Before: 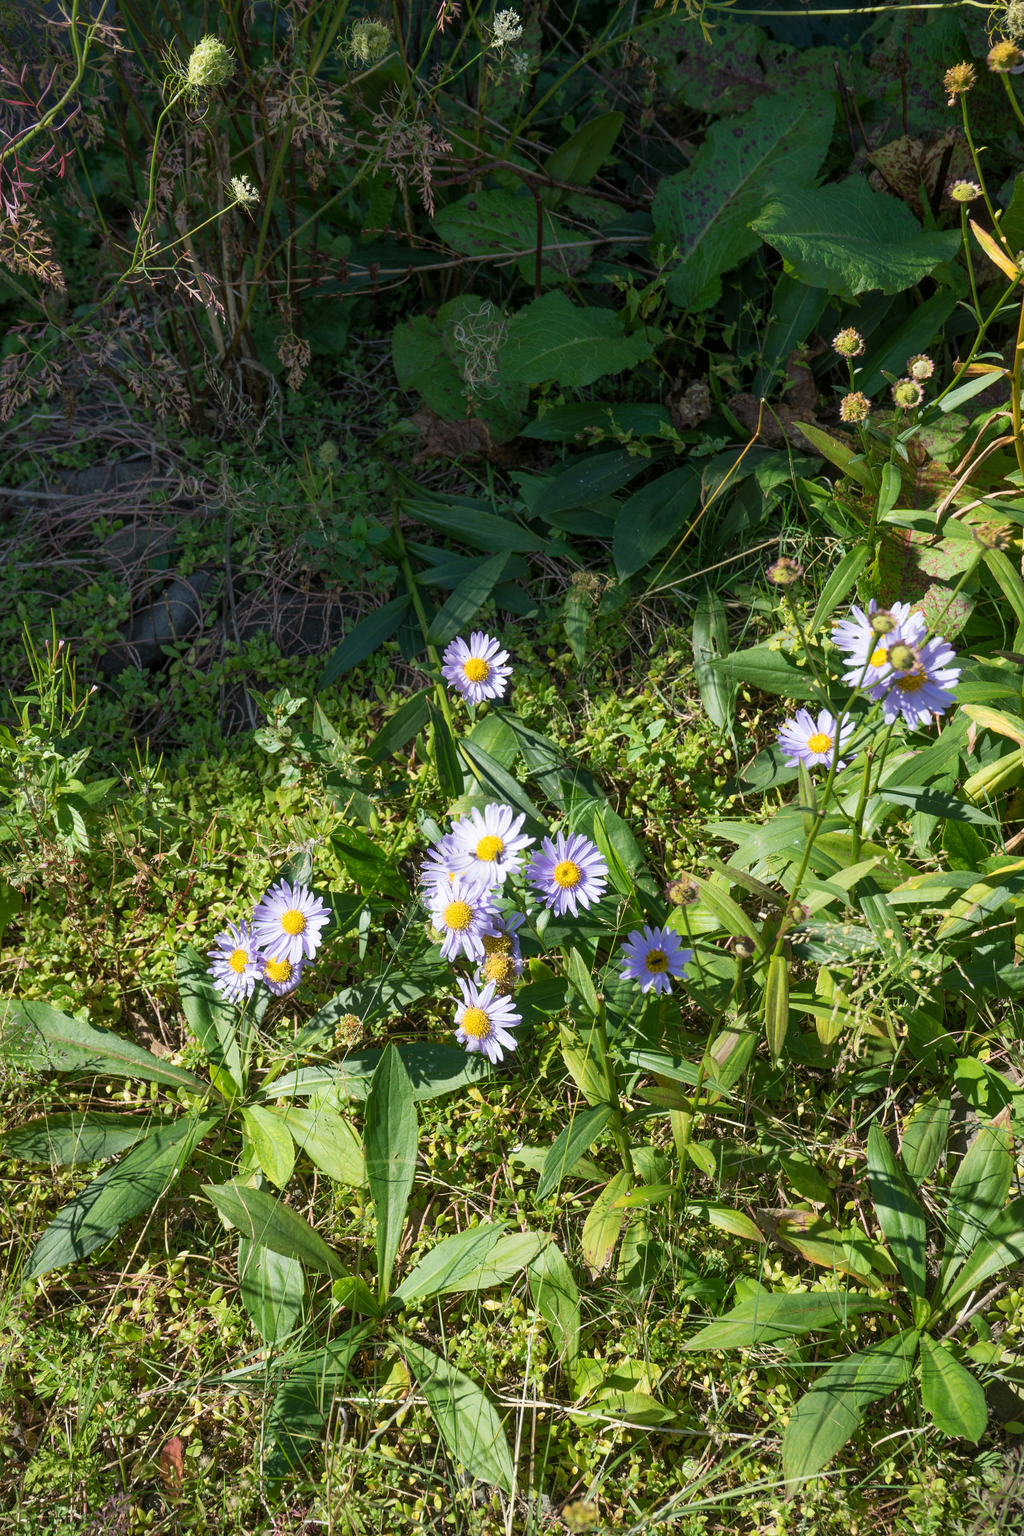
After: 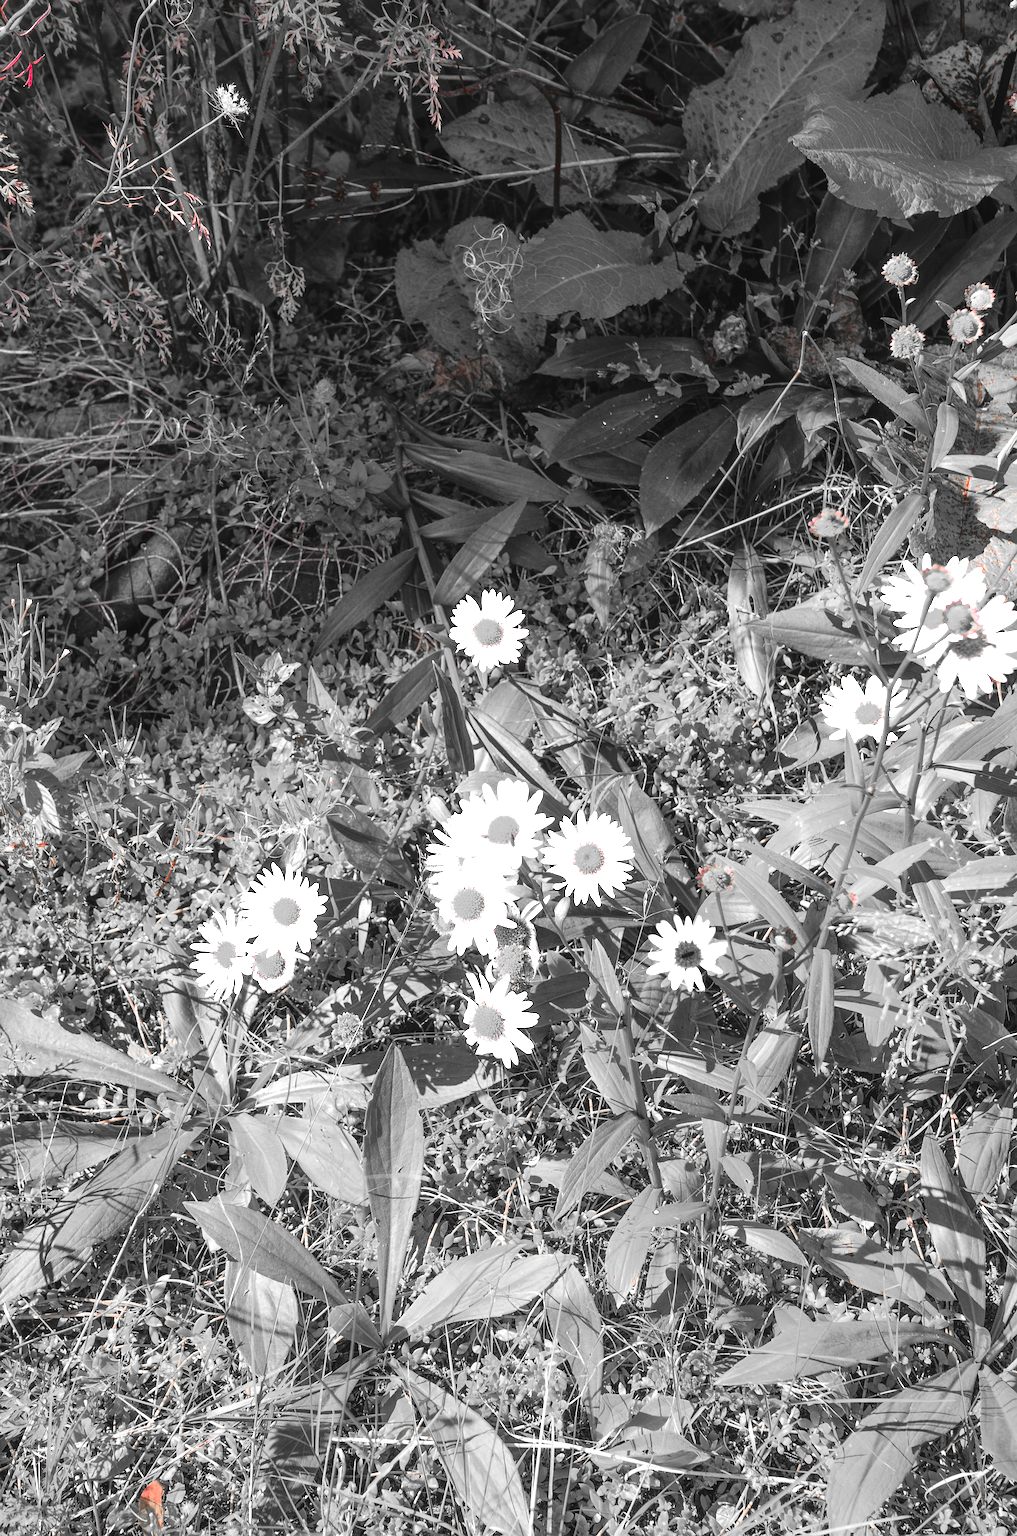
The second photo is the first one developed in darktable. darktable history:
sharpen: on, module defaults
tone curve: curves: ch0 [(0, 0) (0.003, 0.011) (0.011, 0.014) (0.025, 0.023) (0.044, 0.035) (0.069, 0.047) (0.1, 0.065) (0.136, 0.098) (0.177, 0.139) (0.224, 0.214) (0.277, 0.306) (0.335, 0.392) (0.399, 0.484) (0.468, 0.584) (0.543, 0.68) (0.623, 0.772) (0.709, 0.847) (0.801, 0.905) (0.898, 0.951) (1, 1)], color space Lab, independent channels, preserve colors none
levels: levels [0, 0.435, 0.917]
crop: left 3.487%, top 6.453%, right 6.719%, bottom 3.174%
tone equalizer: smoothing diameter 2.04%, edges refinement/feathering 15.94, mask exposure compensation -1.57 EV, filter diffusion 5
exposure: black level correction -0.002, exposure 0.533 EV, compensate highlight preservation false
color zones: curves: ch0 [(0, 0.352) (0.143, 0.407) (0.286, 0.386) (0.429, 0.431) (0.571, 0.829) (0.714, 0.853) (0.857, 0.833) (1, 0.352)]; ch1 [(0, 0.604) (0.072, 0.726) (0.096, 0.608) (0.205, 0.007) (0.571, -0.006) (0.839, -0.013) (0.857, -0.012) (1, 0.604)]
